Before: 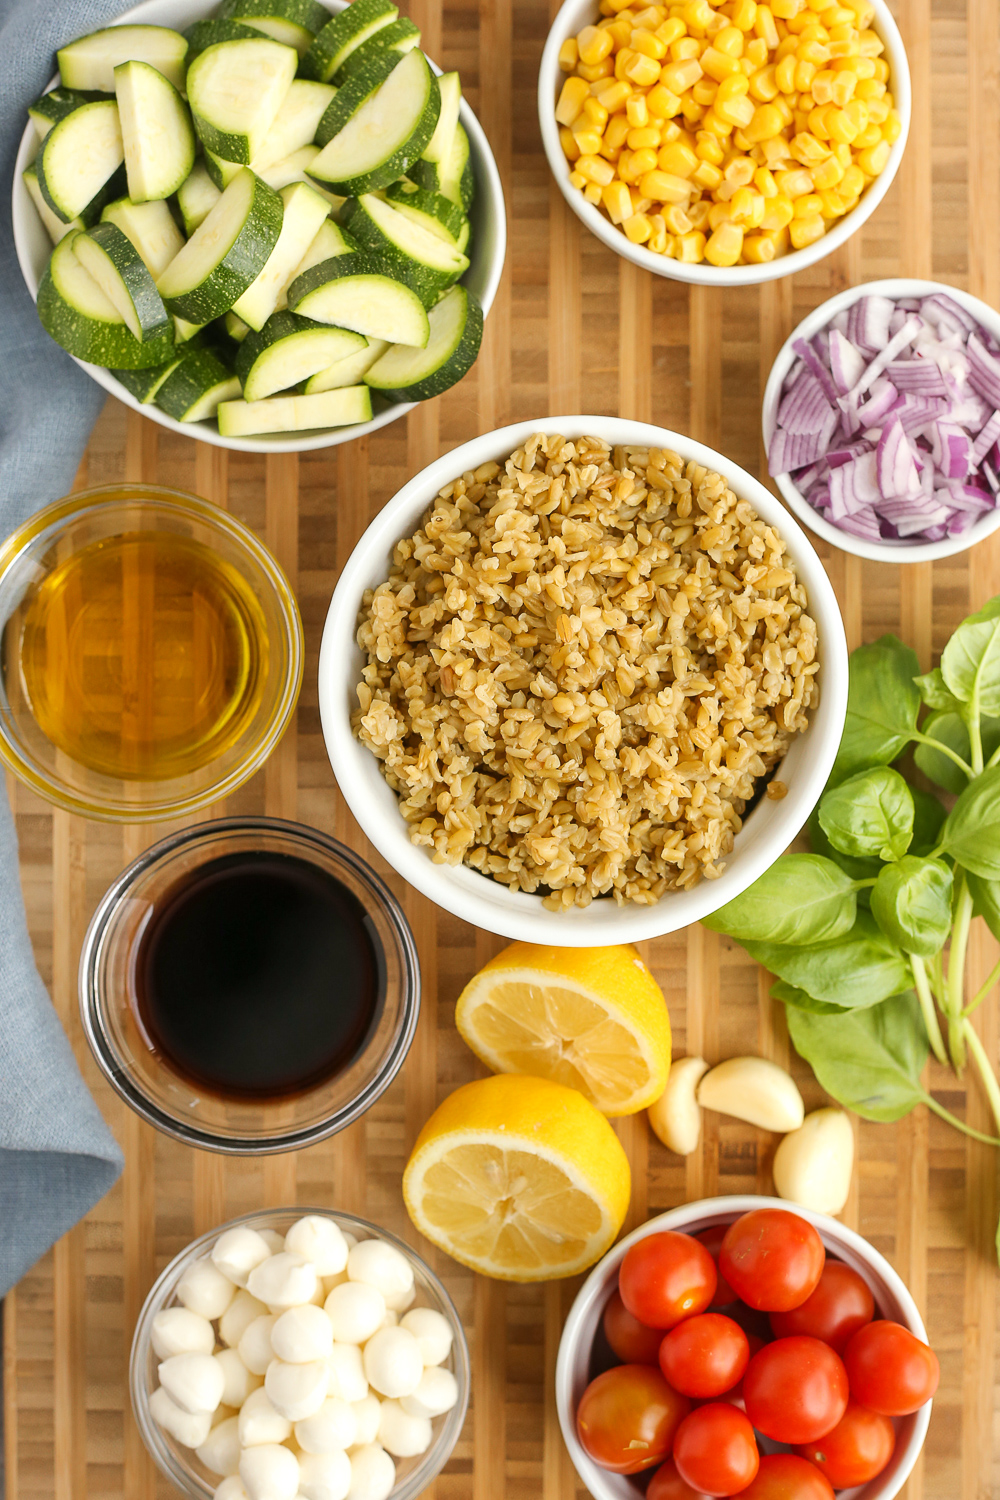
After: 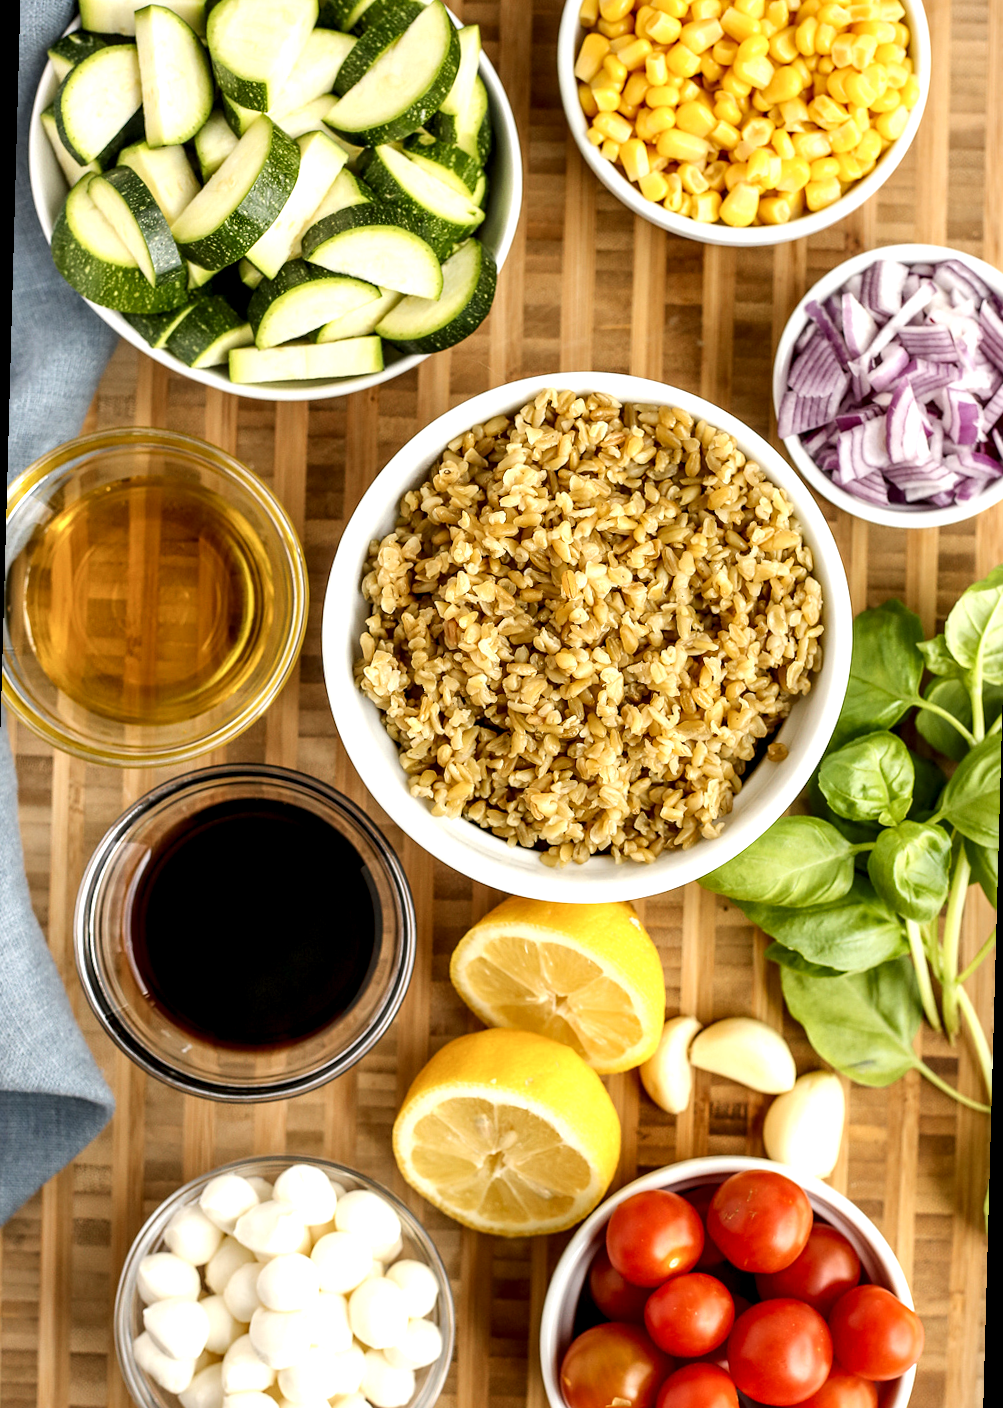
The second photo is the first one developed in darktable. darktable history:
local contrast: highlights 80%, shadows 57%, detail 175%, midtone range 0.602
rotate and perspective: rotation 1.57°, crop left 0.018, crop right 0.982, crop top 0.039, crop bottom 0.961
tone equalizer: on, module defaults
